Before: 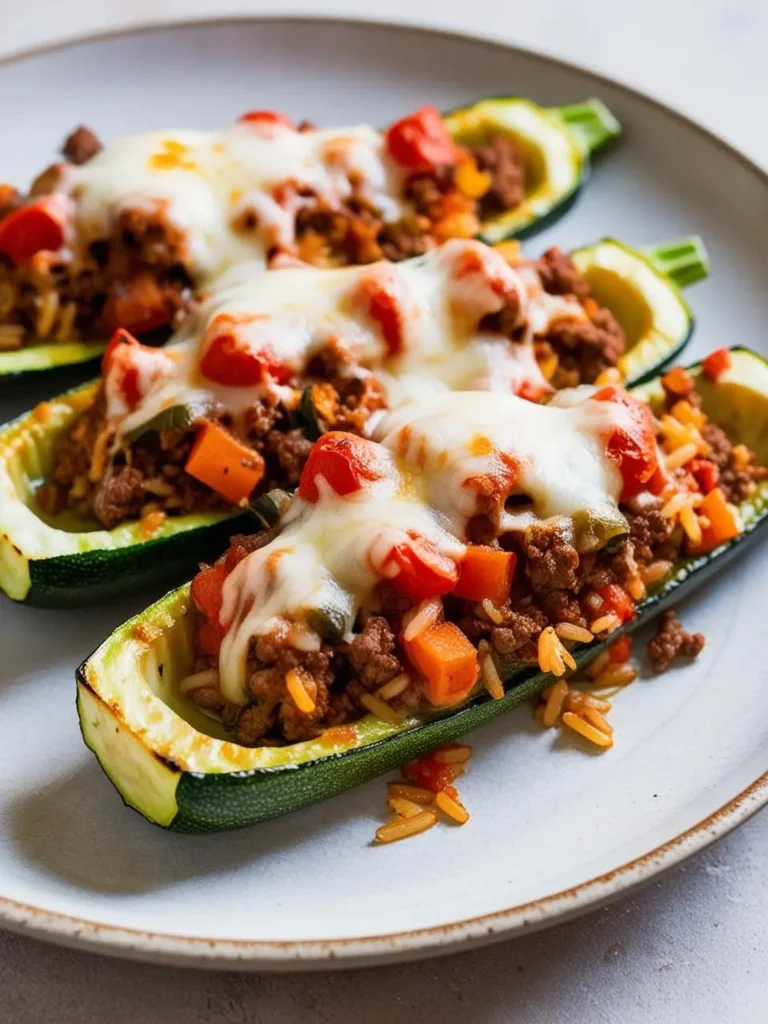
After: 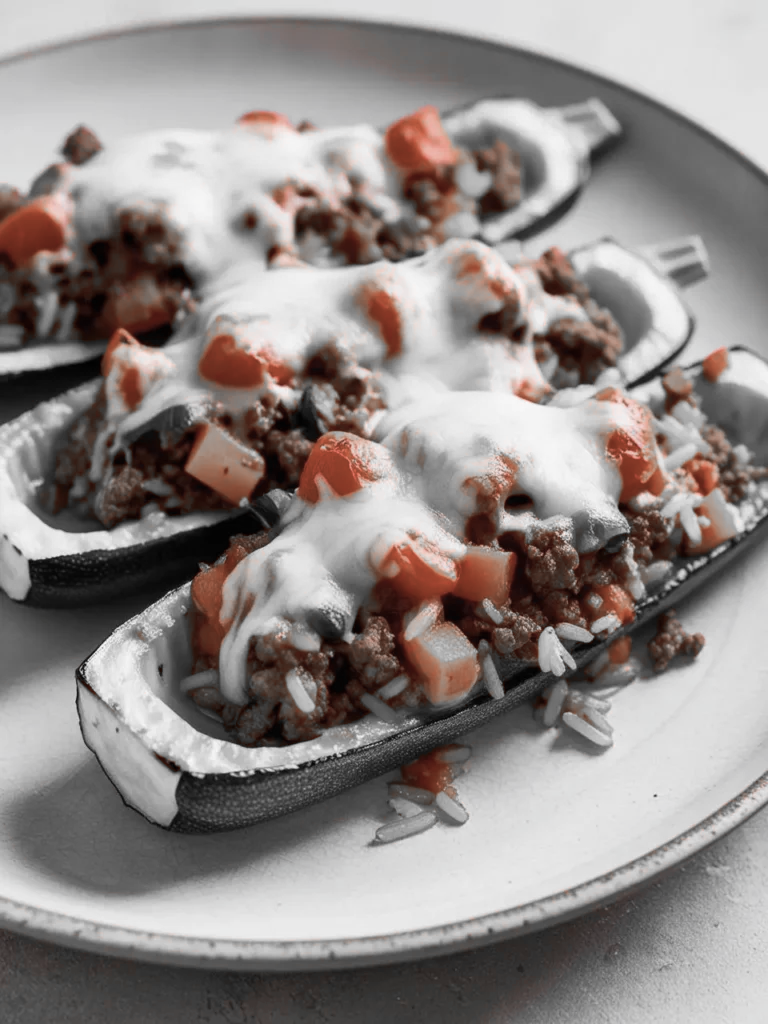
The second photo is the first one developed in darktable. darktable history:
color zones: curves: ch1 [(0, 0.006) (0.094, 0.285) (0.171, 0.001) (0.429, 0.001) (0.571, 0.003) (0.714, 0.004) (0.857, 0.004) (1, 0.006)]
contrast brightness saturation: contrast 0.04, saturation 0.158
